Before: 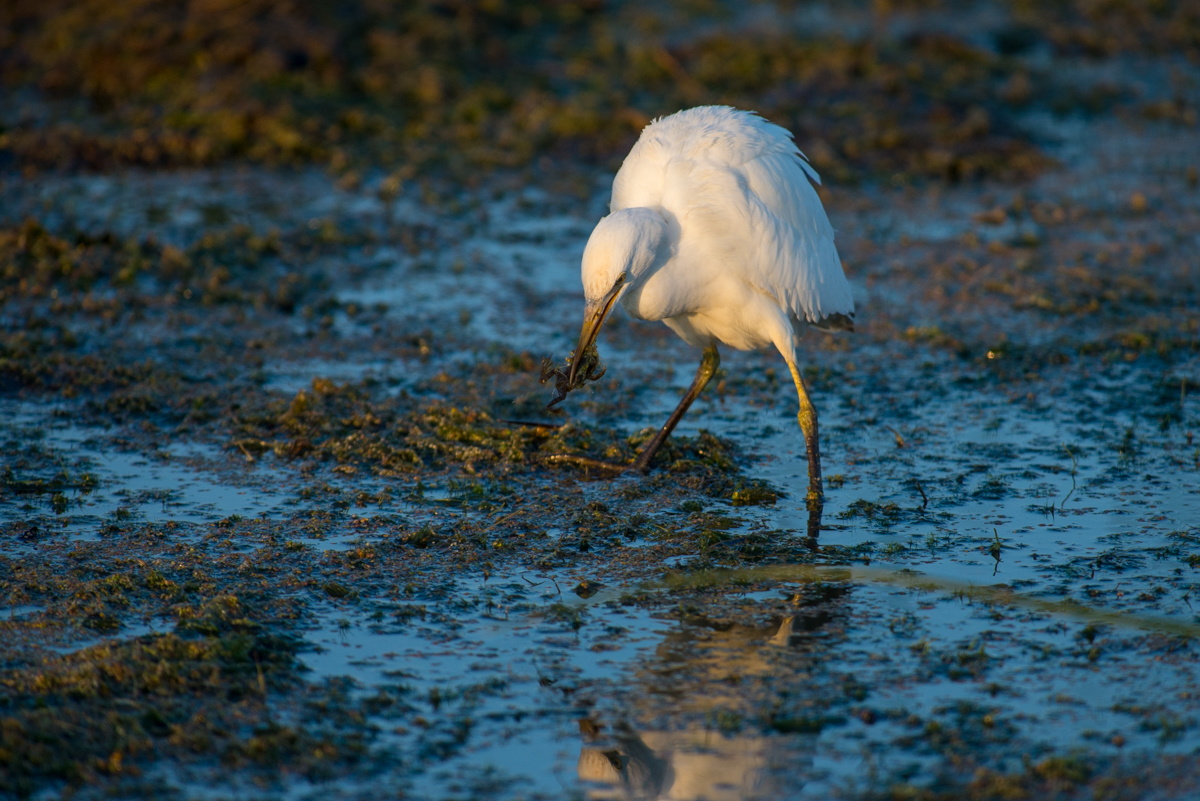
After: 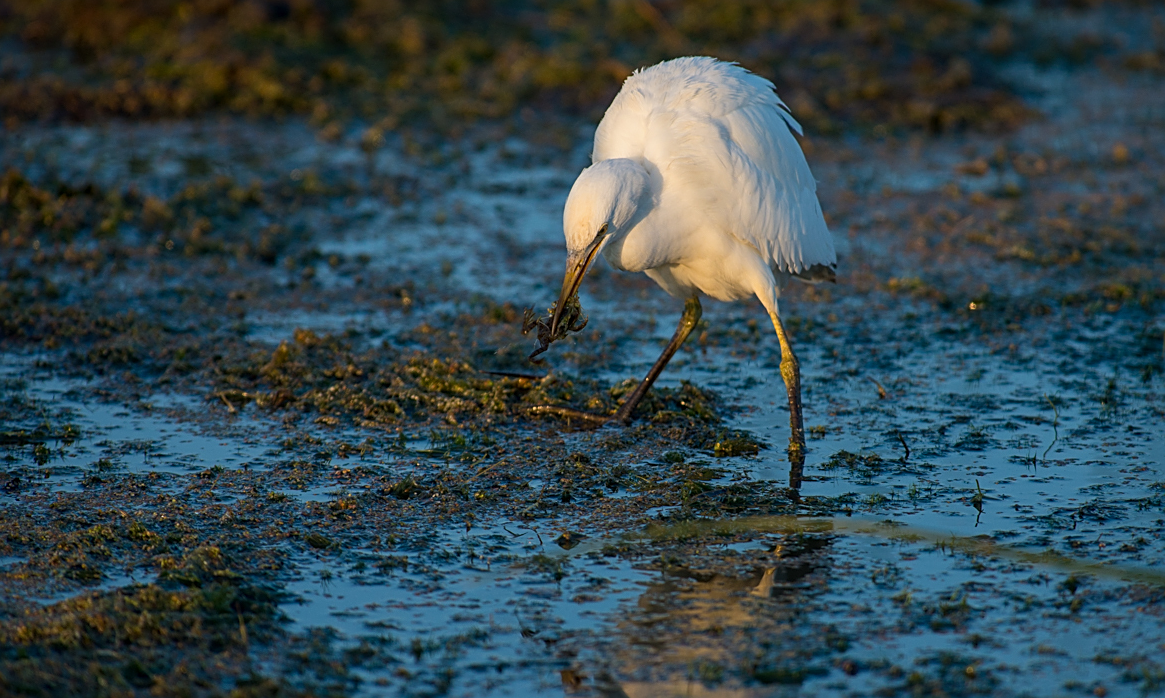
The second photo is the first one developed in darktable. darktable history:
exposure: exposure -0.072 EV, compensate highlight preservation false
crop: left 1.507%, top 6.147%, right 1.379%, bottom 6.637%
sharpen: amount 0.55
